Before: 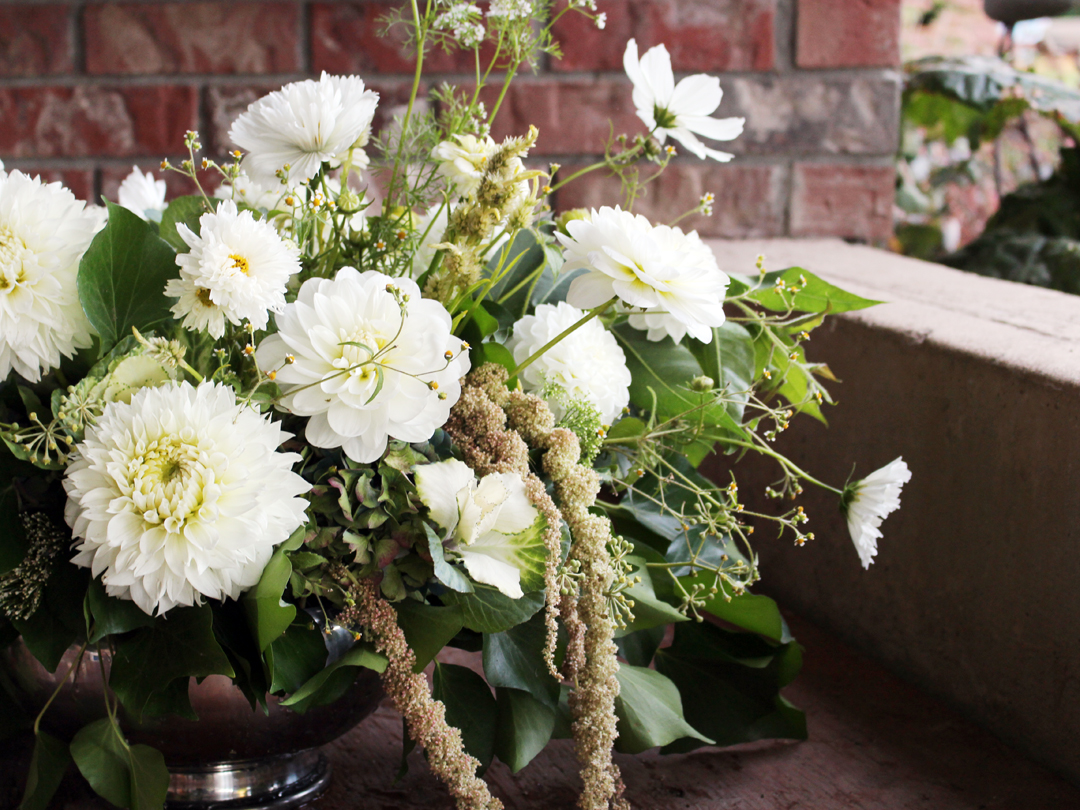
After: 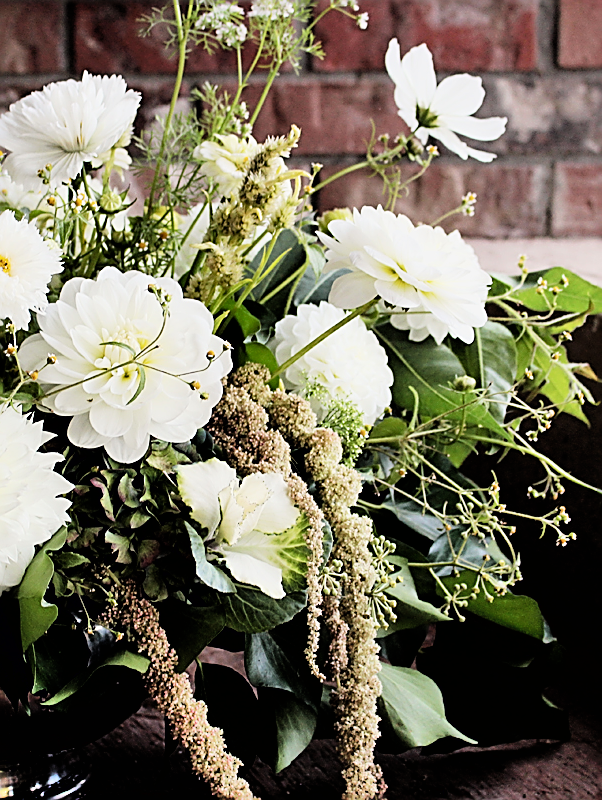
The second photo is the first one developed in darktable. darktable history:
crop: left 22.045%, right 22.14%, bottom 0.007%
sharpen: radius 1.703, amount 1.304
color balance rgb: perceptual saturation grading › global saturation -0.189%, global vibrance 9.15%
shadows and highlights: soften with gaussian
filmic rgb: black relative exposure -3.98 EV, white relative exposure 3 EV, hardness 3, contrast 1.385, color science v6 (2022)
